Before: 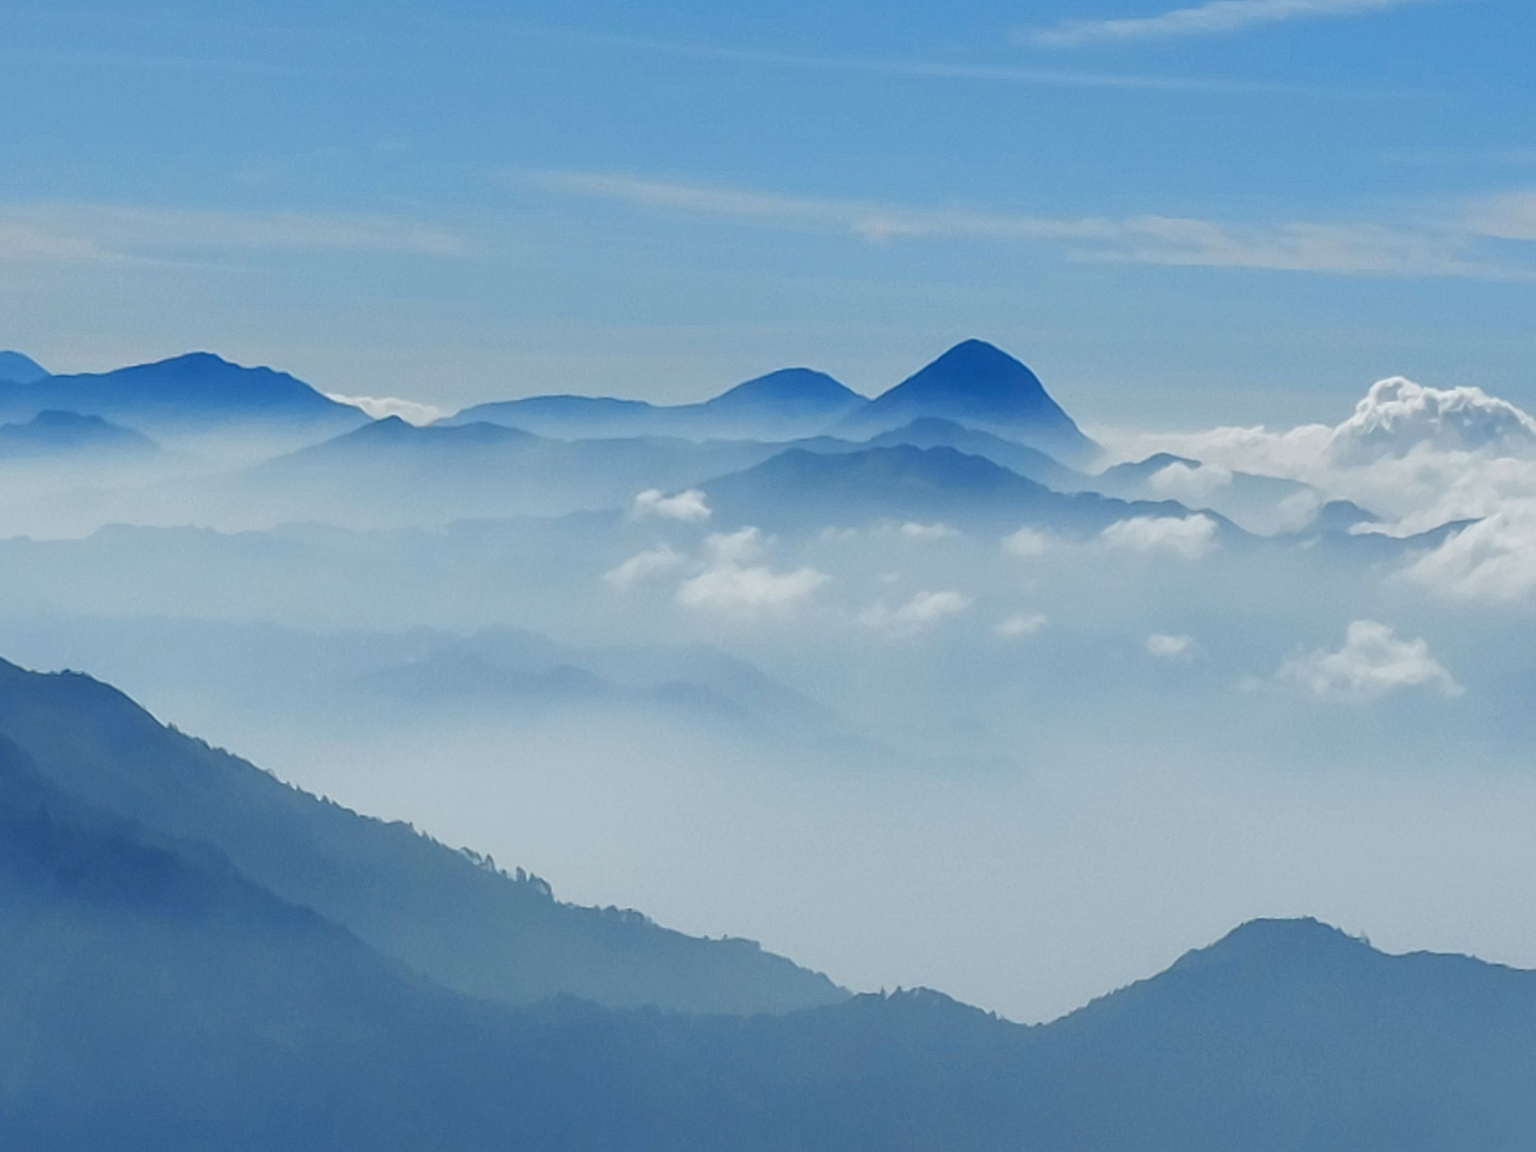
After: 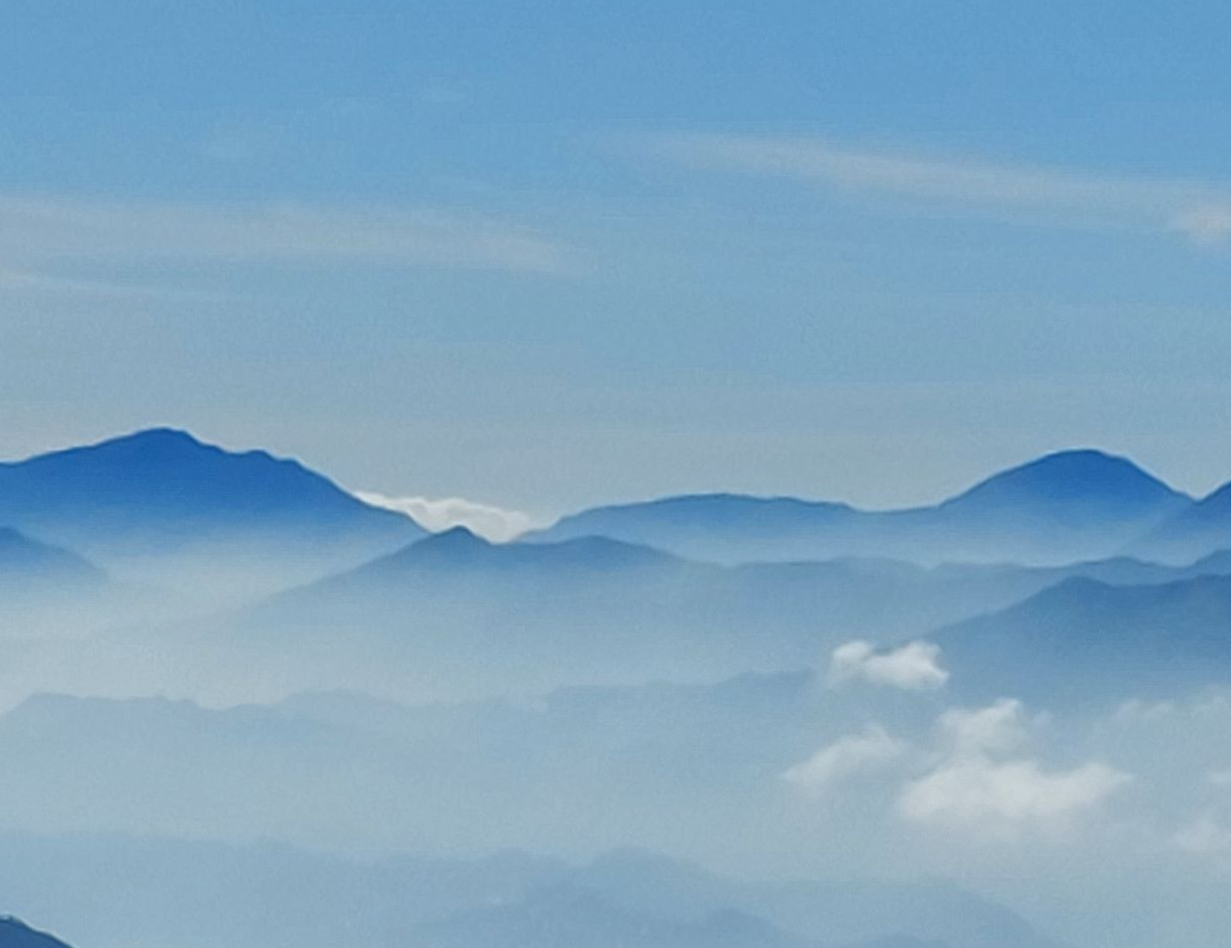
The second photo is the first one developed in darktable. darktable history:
crop and rotate: left 3.047%, top 7.509%, right 42.236%, bottom 37.598%
rotate and perspective: rotation 0.074°, lens shift (vertical) 0.096, lens shift (horizontal) -0.041, crop left 0.043, crop right 0.952, crop top 0.024, crop bottom 0.979
